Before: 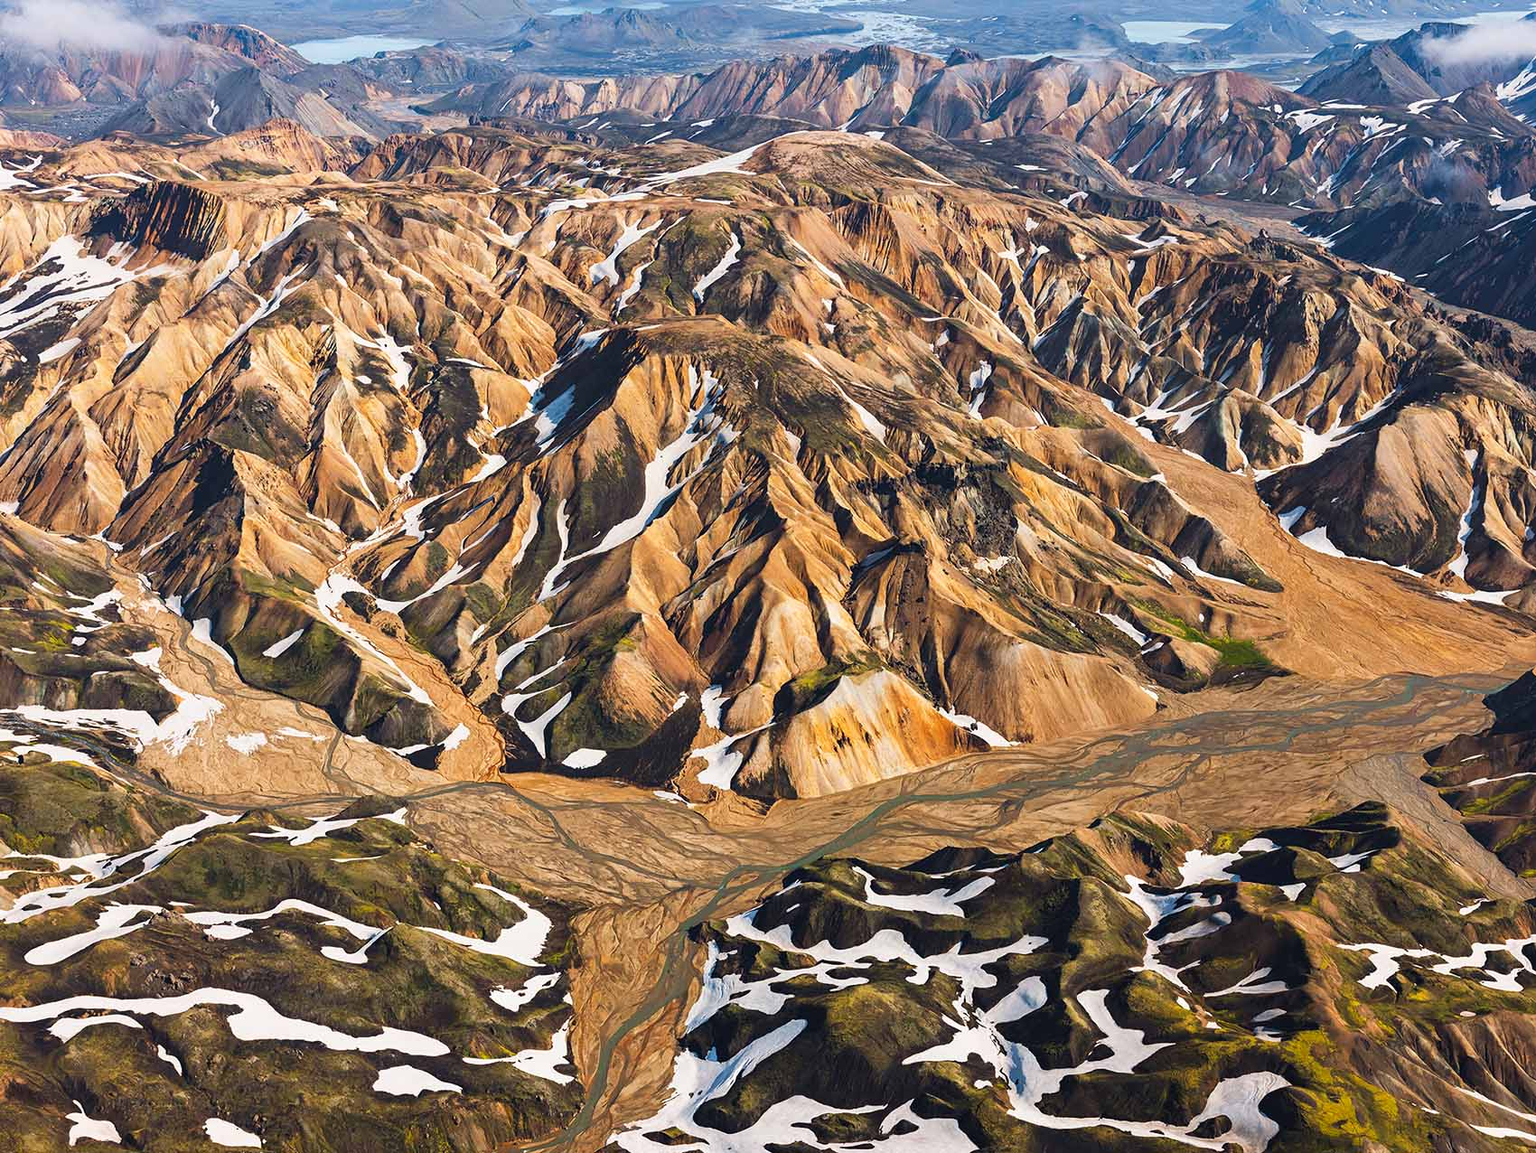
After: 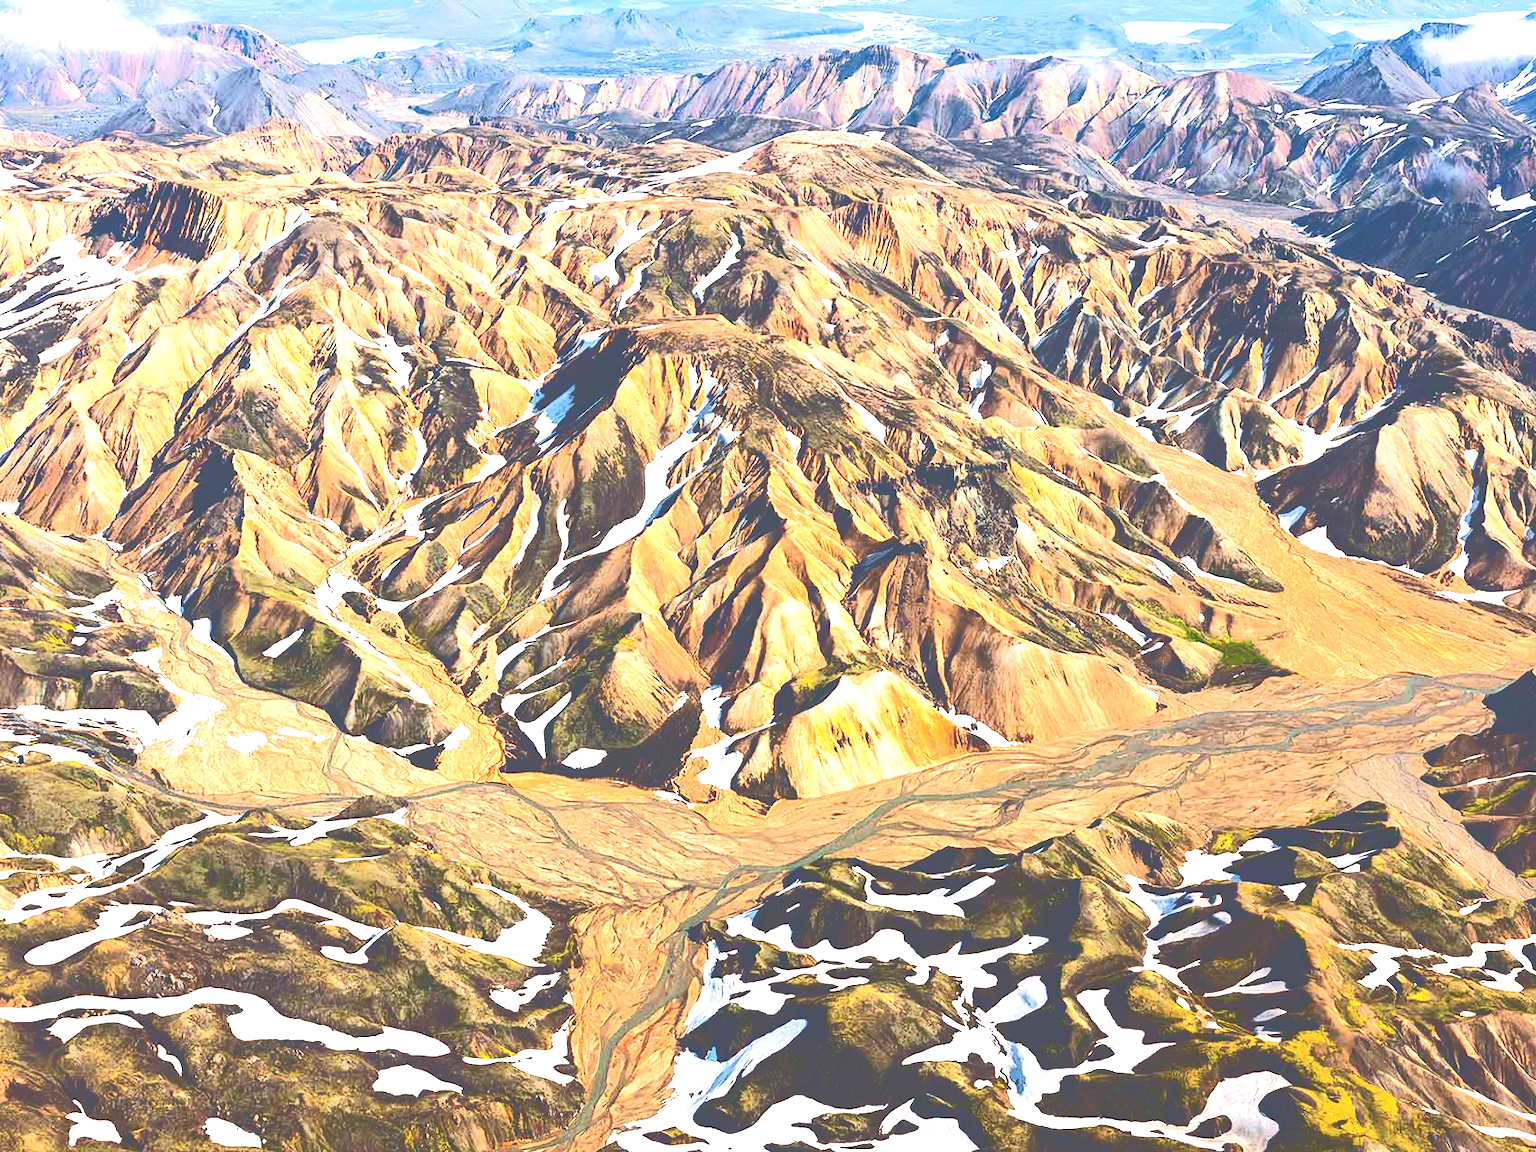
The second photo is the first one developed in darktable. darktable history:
exposure: exposure 1.154 EV, compensate highlight preservation false
tone curve: curves: ch0 [(0, 0) (0.003, 0.331) (0.011, 0.333) (0.025, 0.333) (0.044, 0.334) (0.069, 0.335) (0.1, 0.338) (0.136, 0.342) (0.177, 0.347) (0.224, 0.352) (0.277, 0.359) (0.335, 0.39) (0.399, 0.434) (0.468, 0.509) (0.543, 0.615) (0.623, 0.731) (0.709, 0.814) (0.801, 0.88) (0.898, 0.921) (1, 1)], color space Lab, independent channels, preserve colors none
